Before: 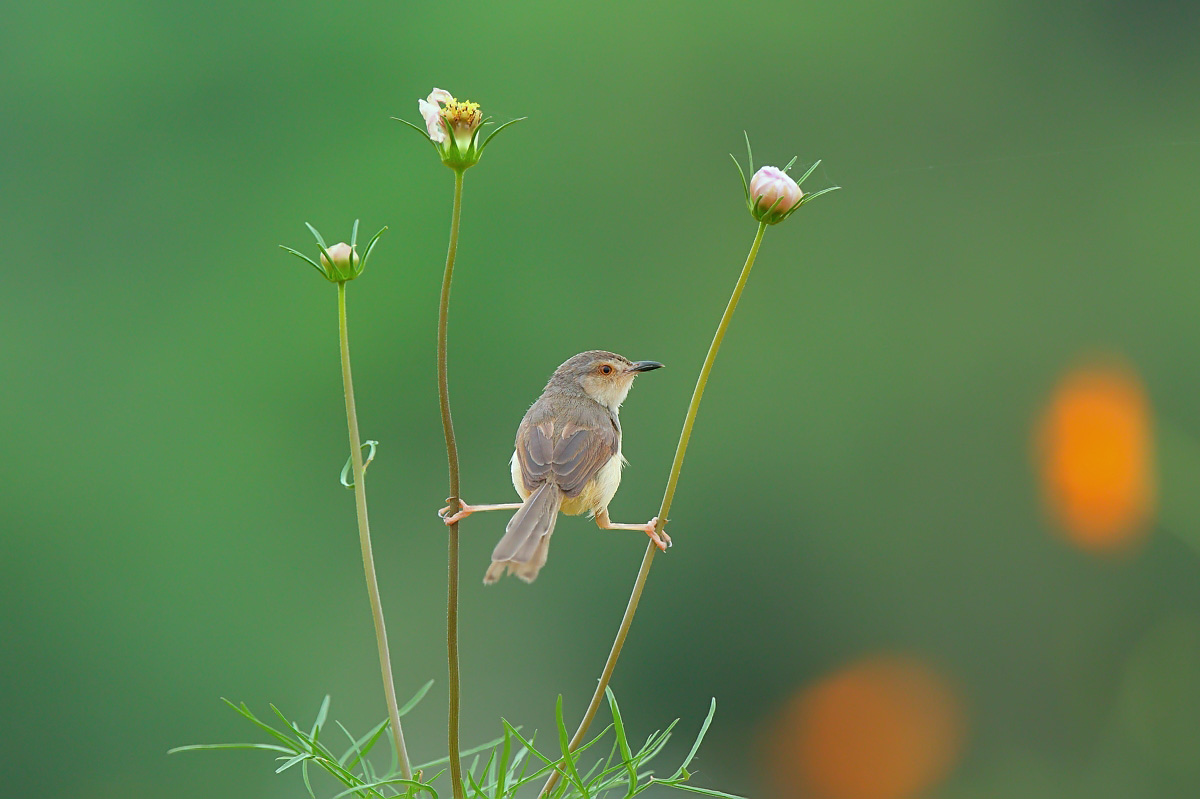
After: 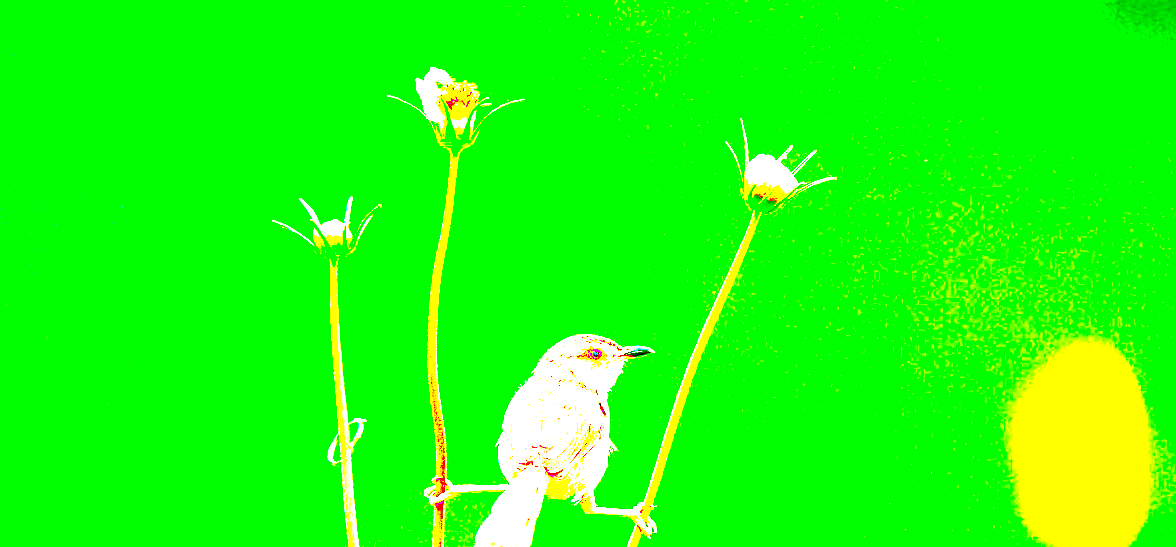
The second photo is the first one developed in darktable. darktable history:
crop: bottom 28.576%
tone equalizer: -8 EV -1.84 EV, -7 EV -1.16 EV, -6 EV -1.62 EV, smoothing diameter 25%, edges refinement/feathering 10, preserve details guided filter
contrast brightness saturation: contrast 0.13, brightness -0.05, saturation 0.16
exposure: black level correction 0.1, exposure 3 EV, compensate highlight preservation false
rotate and perspective: rotation 1.57°, crop left 0.018, crop right 0.982, crop top 0.039, crop bottom 0.961
